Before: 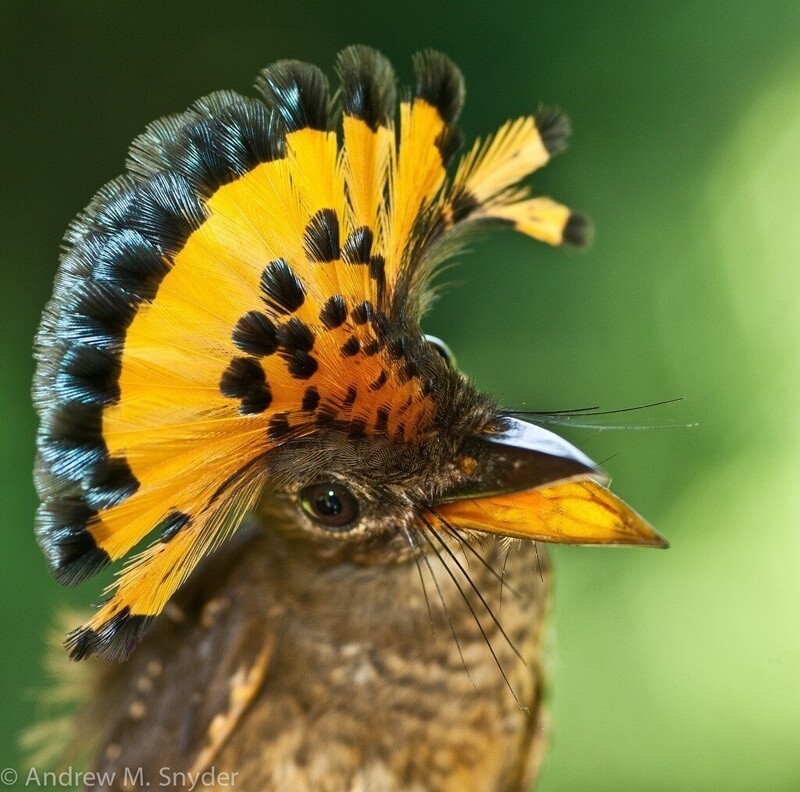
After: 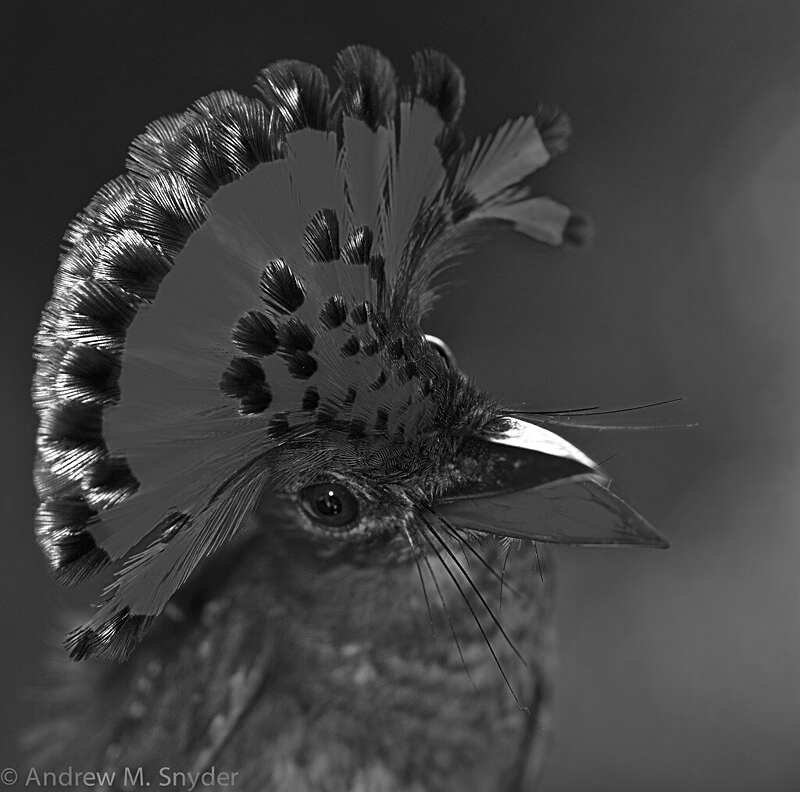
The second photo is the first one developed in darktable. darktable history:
exposure: exposure -0.153 EV, compensate highlight preservation false
sharpen: on, module defaults
tone equalizer: on, module defaults
color zones: curves: ch0 [(0.287, 0.048) (0.493, 0.484) (0.737, 0.816)]; ch1 [(0, 0) (0.143, 0) (0.286, 0) (0.429, 0) (0.571, 0) (0.714, 0) (0.857, 0)]
